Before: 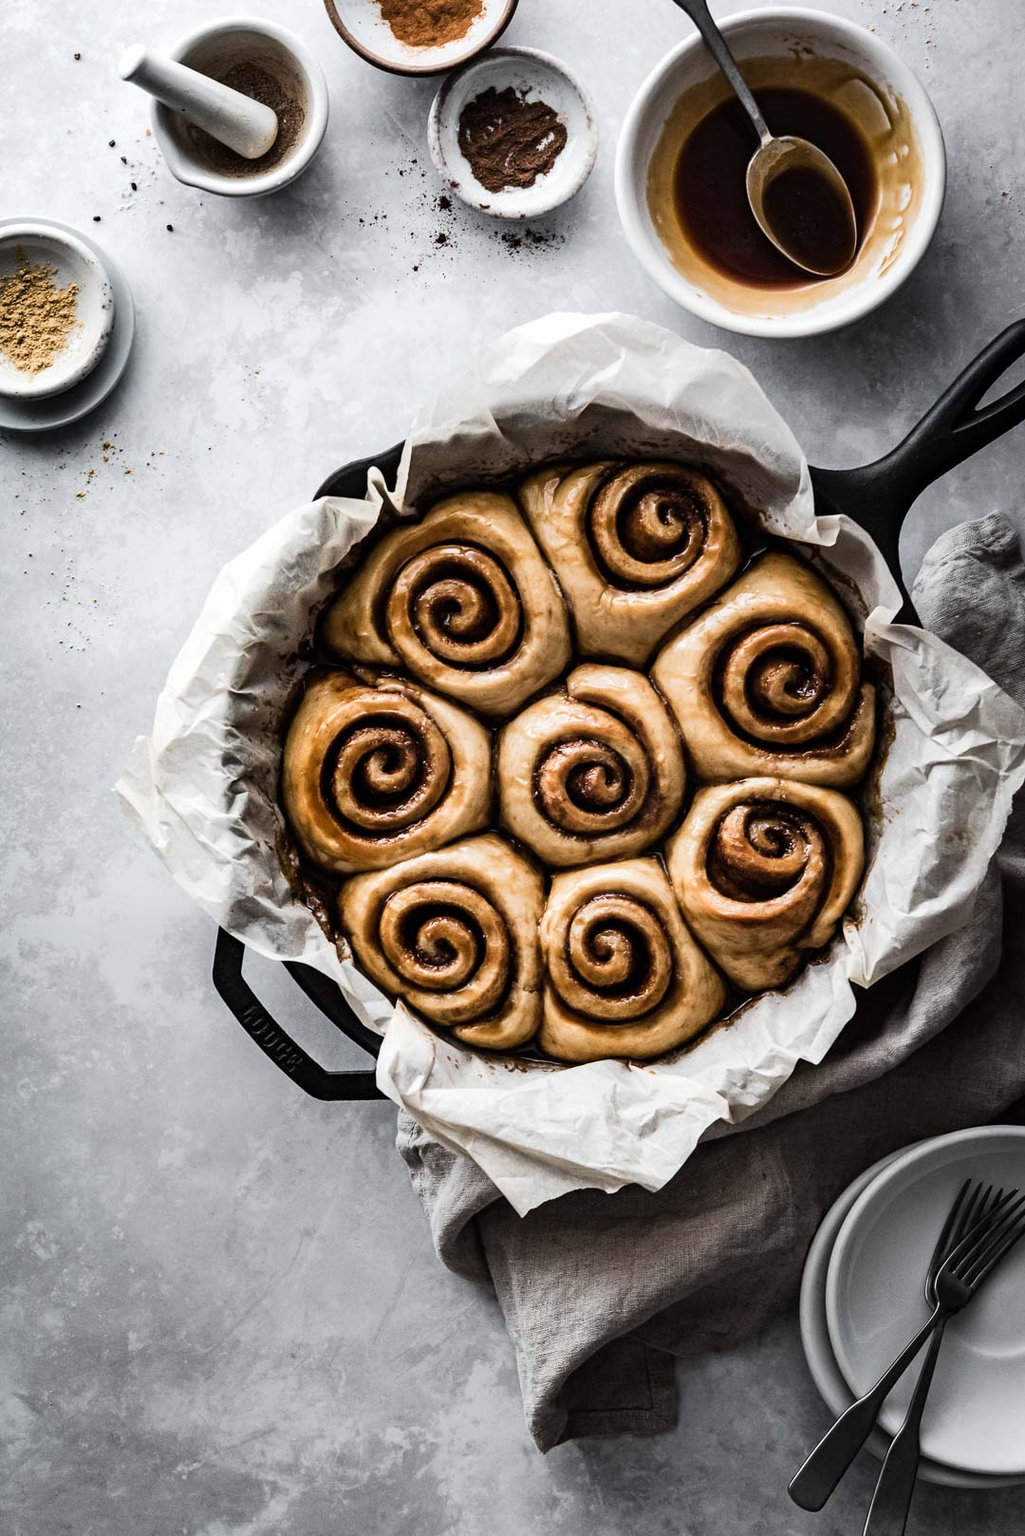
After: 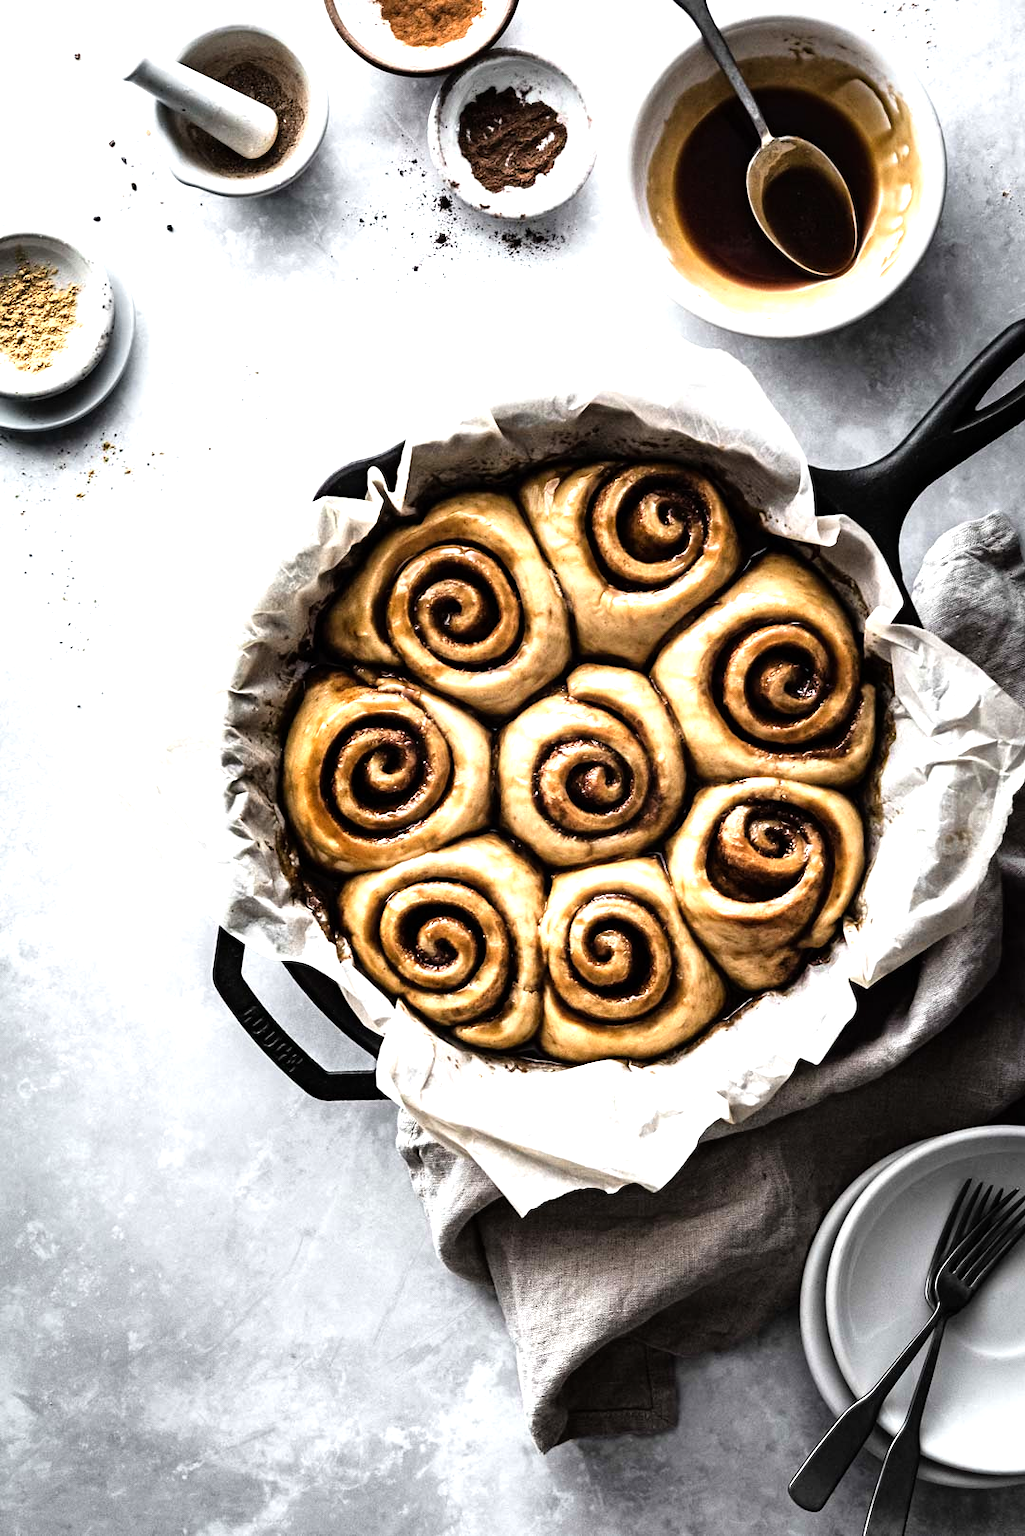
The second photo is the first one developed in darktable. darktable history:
exposure: exposure 0.216 EV, compensate highlight preservation false
tone equalizer: -8 EV -0.782 EV, -7 EV -0.67 EV, -6 EV -0.569 EV, -5 EV -0.386 EV, -3 EV 0.367 EV, -2 EV 0.6 EV, -1 EV 0.675 EV, +0 EV 0.736 EV
